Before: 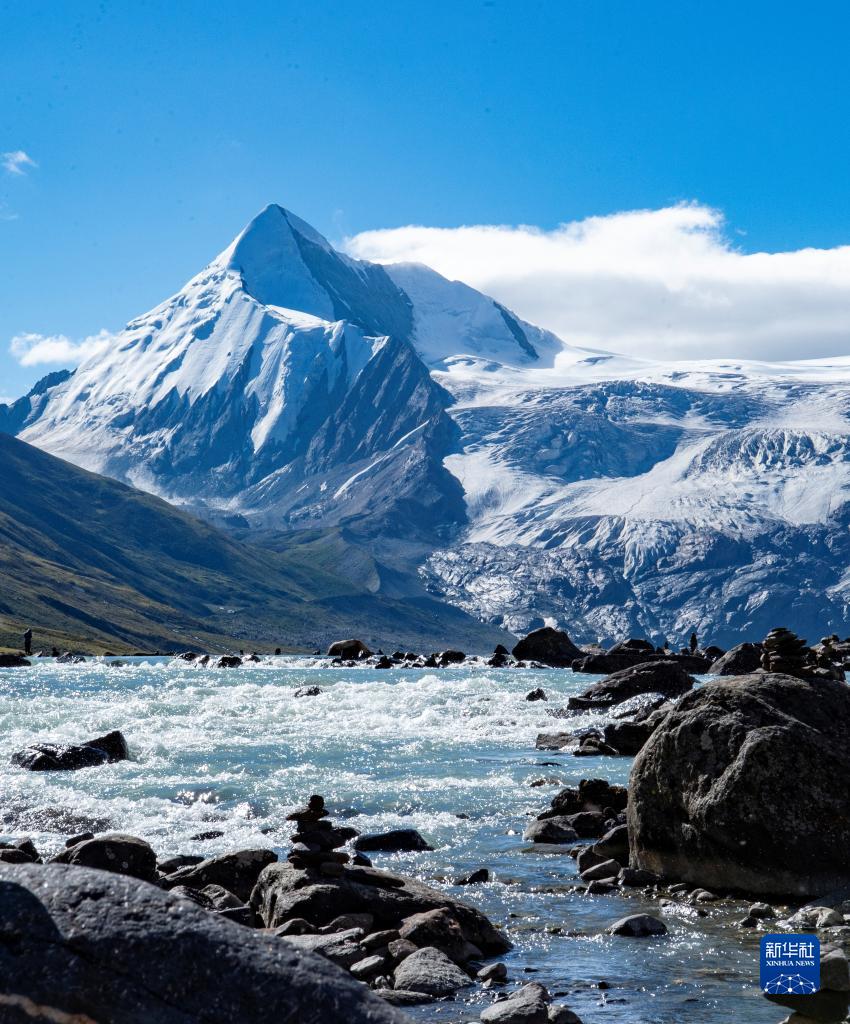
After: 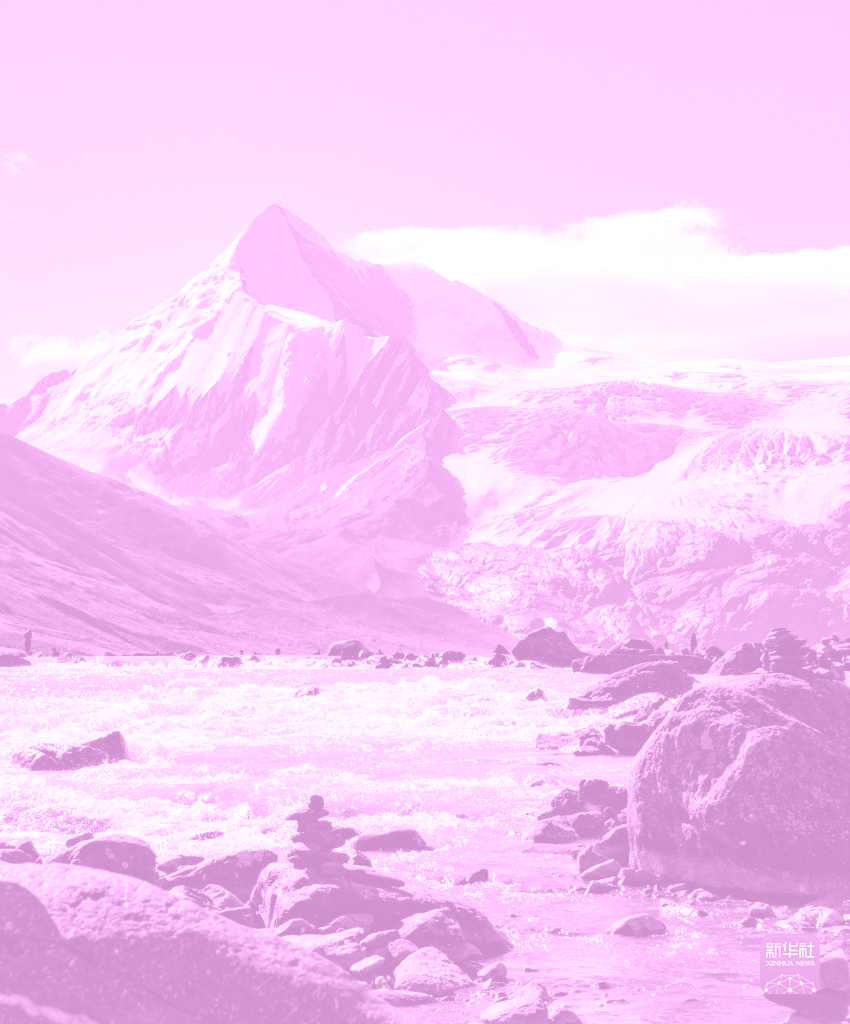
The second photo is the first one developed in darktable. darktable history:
colorize: hue 331.2°, saturation 69%, source mix 30.28%, lightness 69.02%, version 1
exposure: black level correction 0, exposure 1.1 EV, compensate highlight preservation false
